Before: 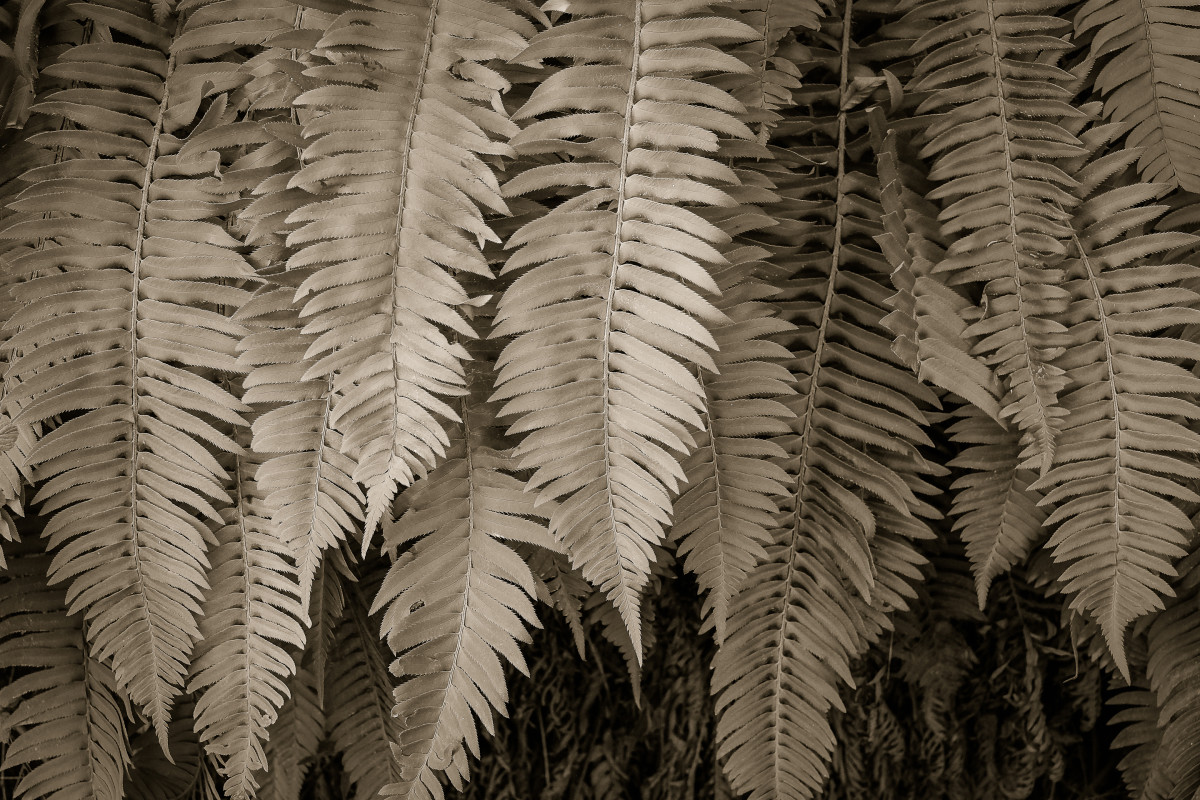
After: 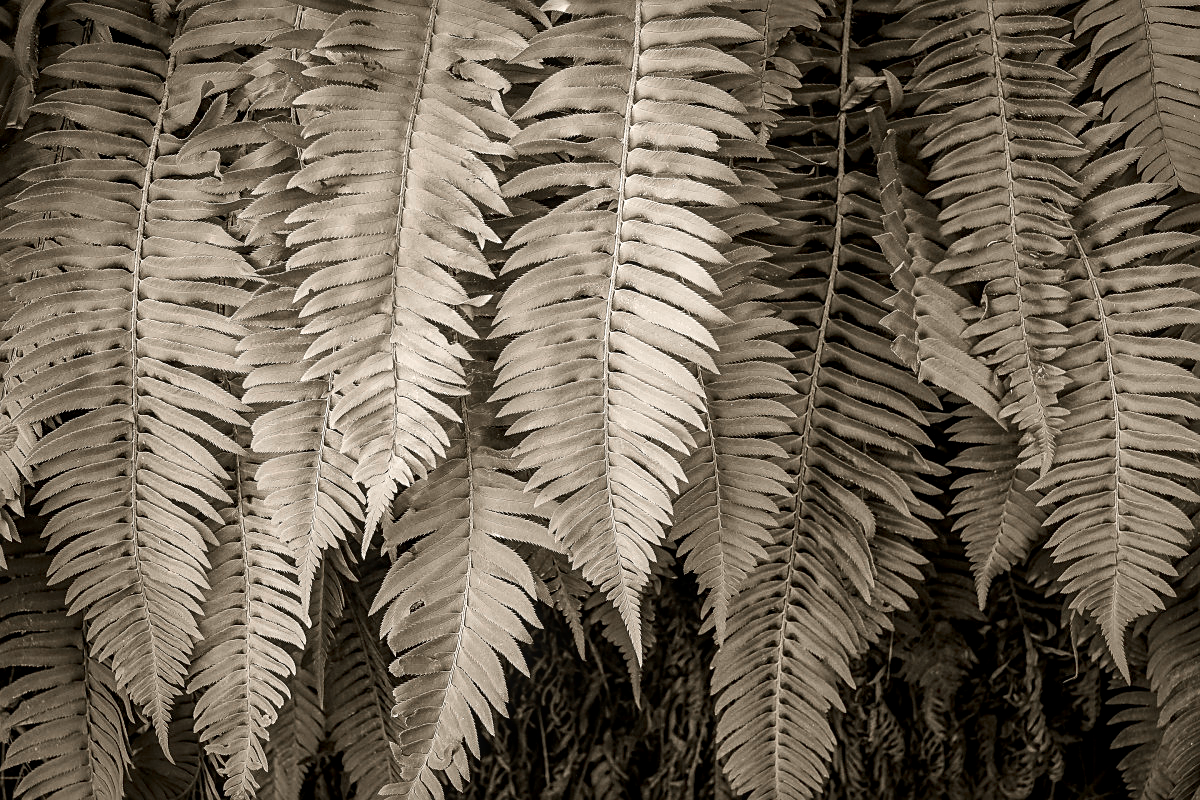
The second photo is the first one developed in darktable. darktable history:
exposure: black level correction 0.001, exposure 0.5 EV, compensate exposure bias true, compensate highlight preservation false
local contrast: on, module defaults
contrast brightness saturation: contrast 0.143
sharpen: on, module defaults
color zones: curves: ch0 [(0, 0.48) (0.209, 0.398) (0.305, 0.332) (0.429, 0.493) (0.571, 0.5) (0.714, 0.5) (0.857, 0.5) (1, 0.48)]; ch1 [(0, 0.736) (0.143, 0.625) (0.225, 0.371) (0.429, 0.256) (0.571, 0.241) (0.714, 0.213) (0.857, 0.48) (1, 0.736)]; ch2 [(0, 0.448) (0.143, 0.498) (0.286, 0.5) (0.429, 0.5) (0.571, 0.5) (0.714, 0.5) (0.857, 0.5) (1, 0.448)]
